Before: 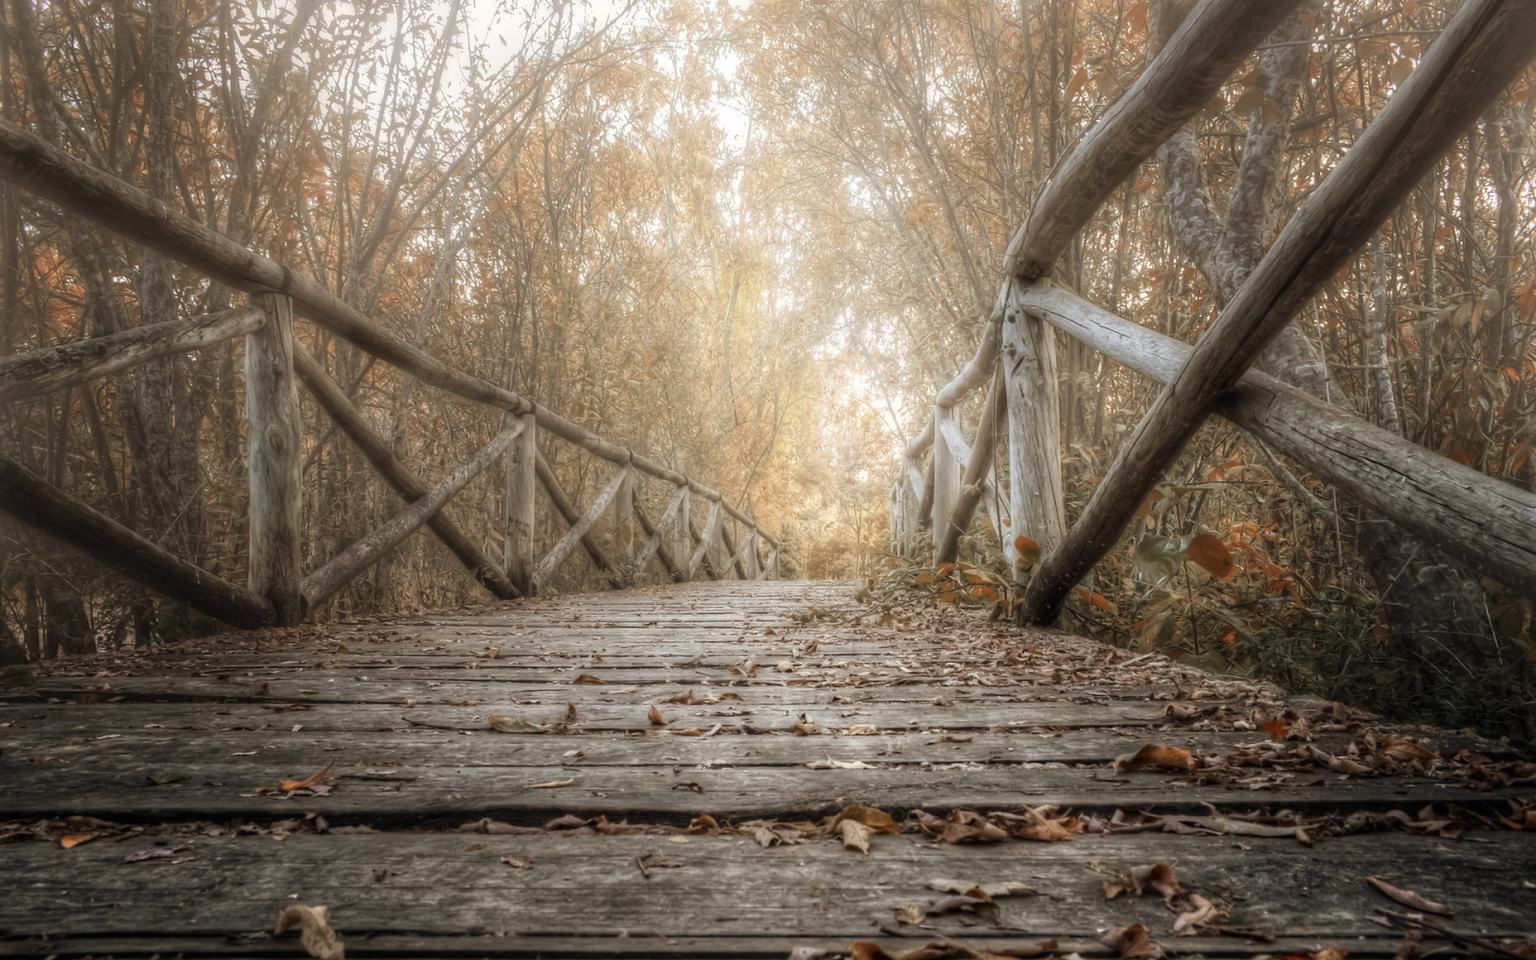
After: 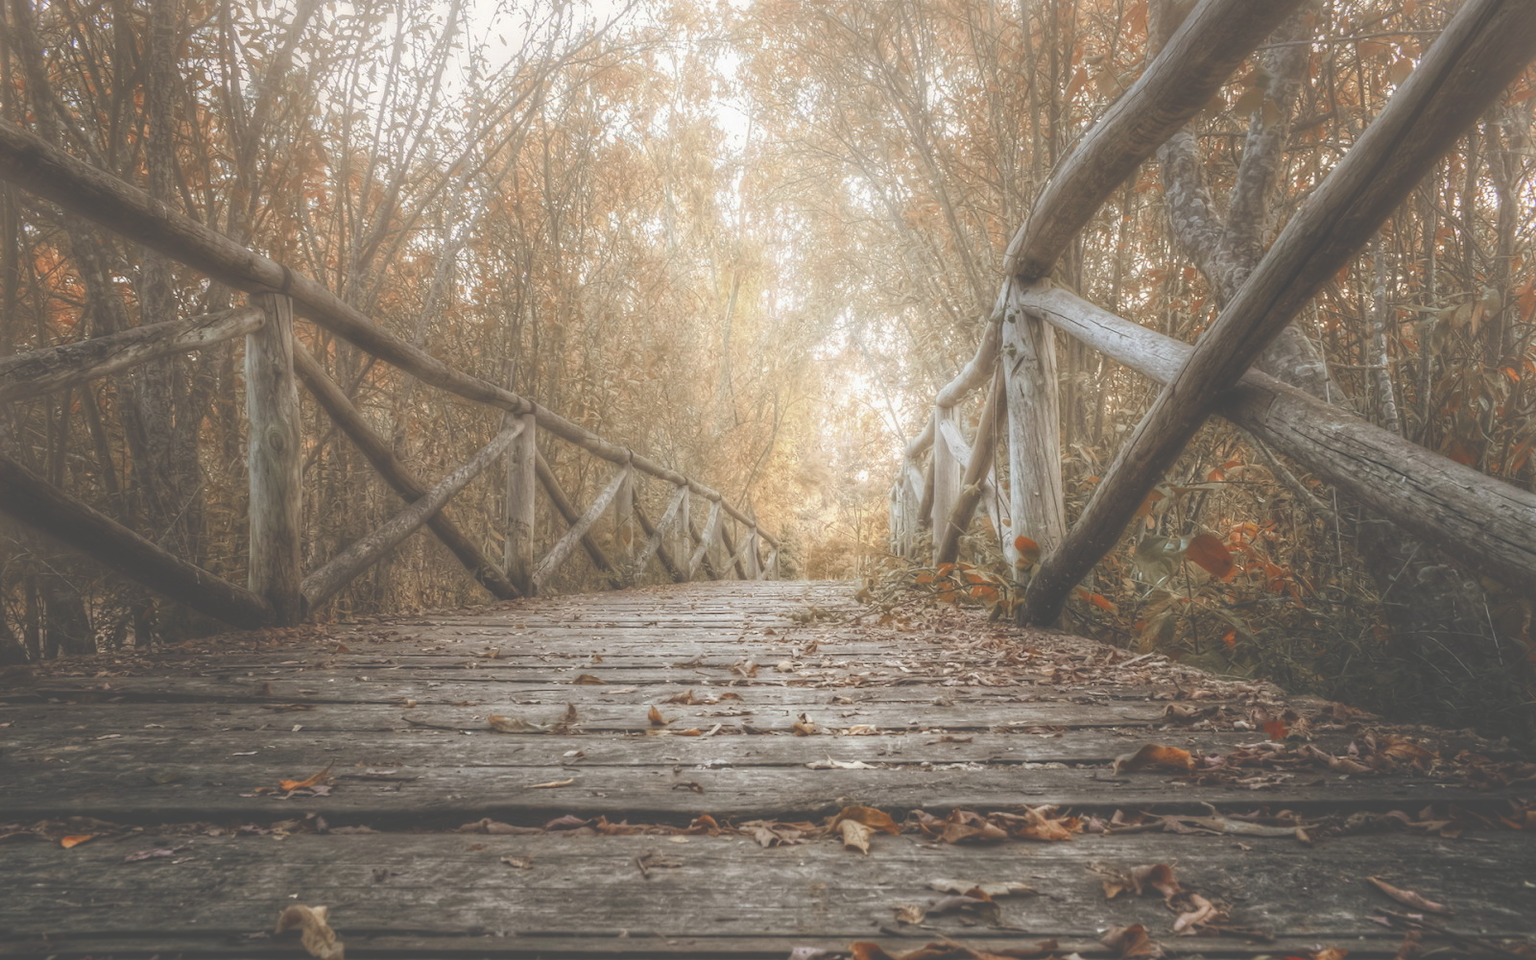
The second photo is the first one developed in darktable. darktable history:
color balance rgb: perceptual saturation grading › global saturation 20%, perceptual saturation grading › highlights -25%, perceptual saturation grading › shadows 50%
exposure: black level correction -0.062, exposure -0.05 EV, compensate highlight preservation false
